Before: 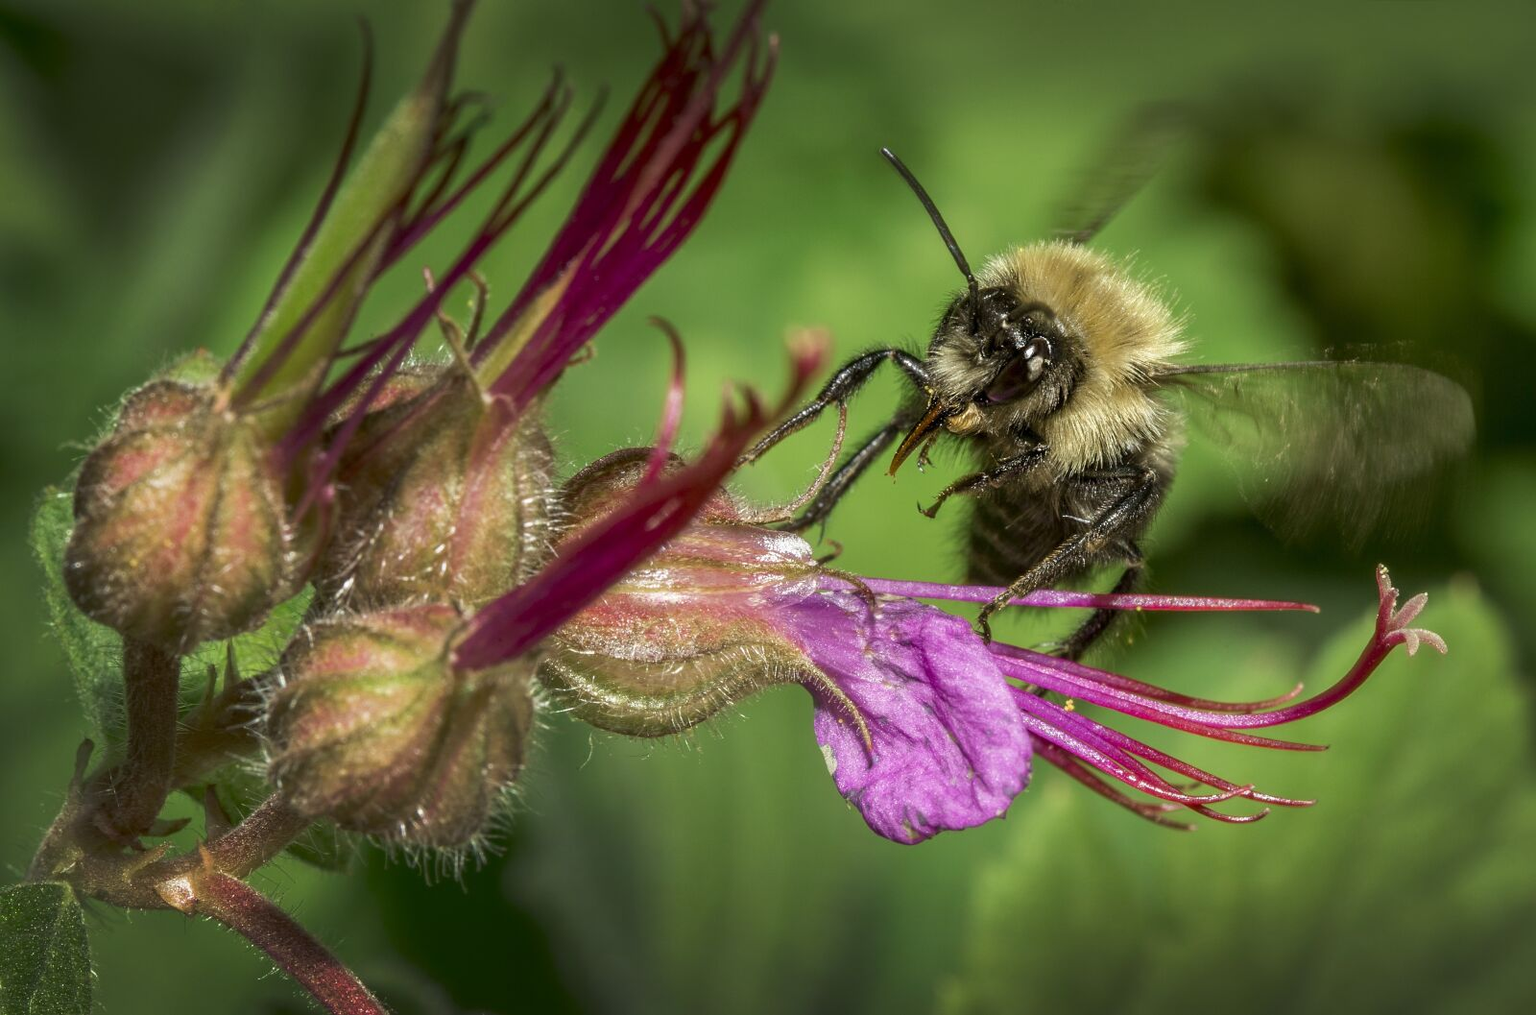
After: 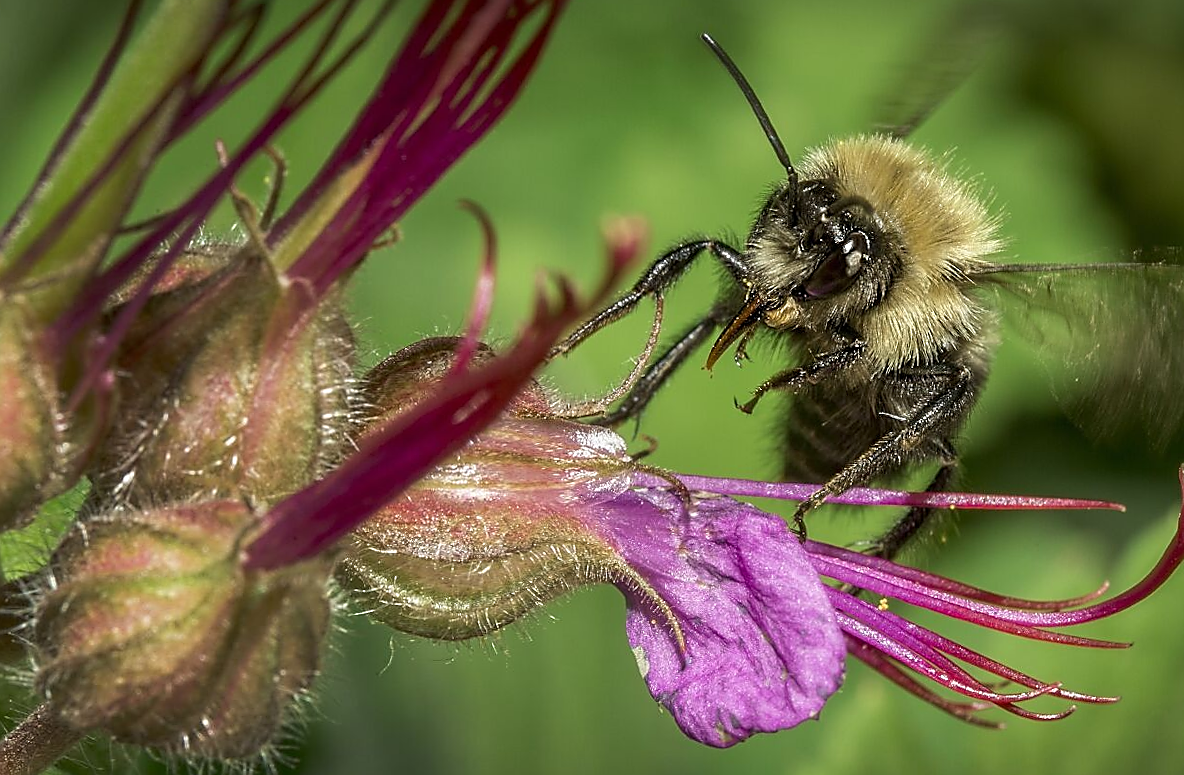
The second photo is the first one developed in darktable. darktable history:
crop: left 16.768%, top 8.653%, right 8.362%, bottom 12.485%
sharpen: radius 1.4, amount 1.25, threshold 0.7
rotate and perspective: rotation 0.679°, lens shift (horizontal) 0.136, crop left 0.009, crop right 0.991, crop top 0.078, crop bottom 0.95
